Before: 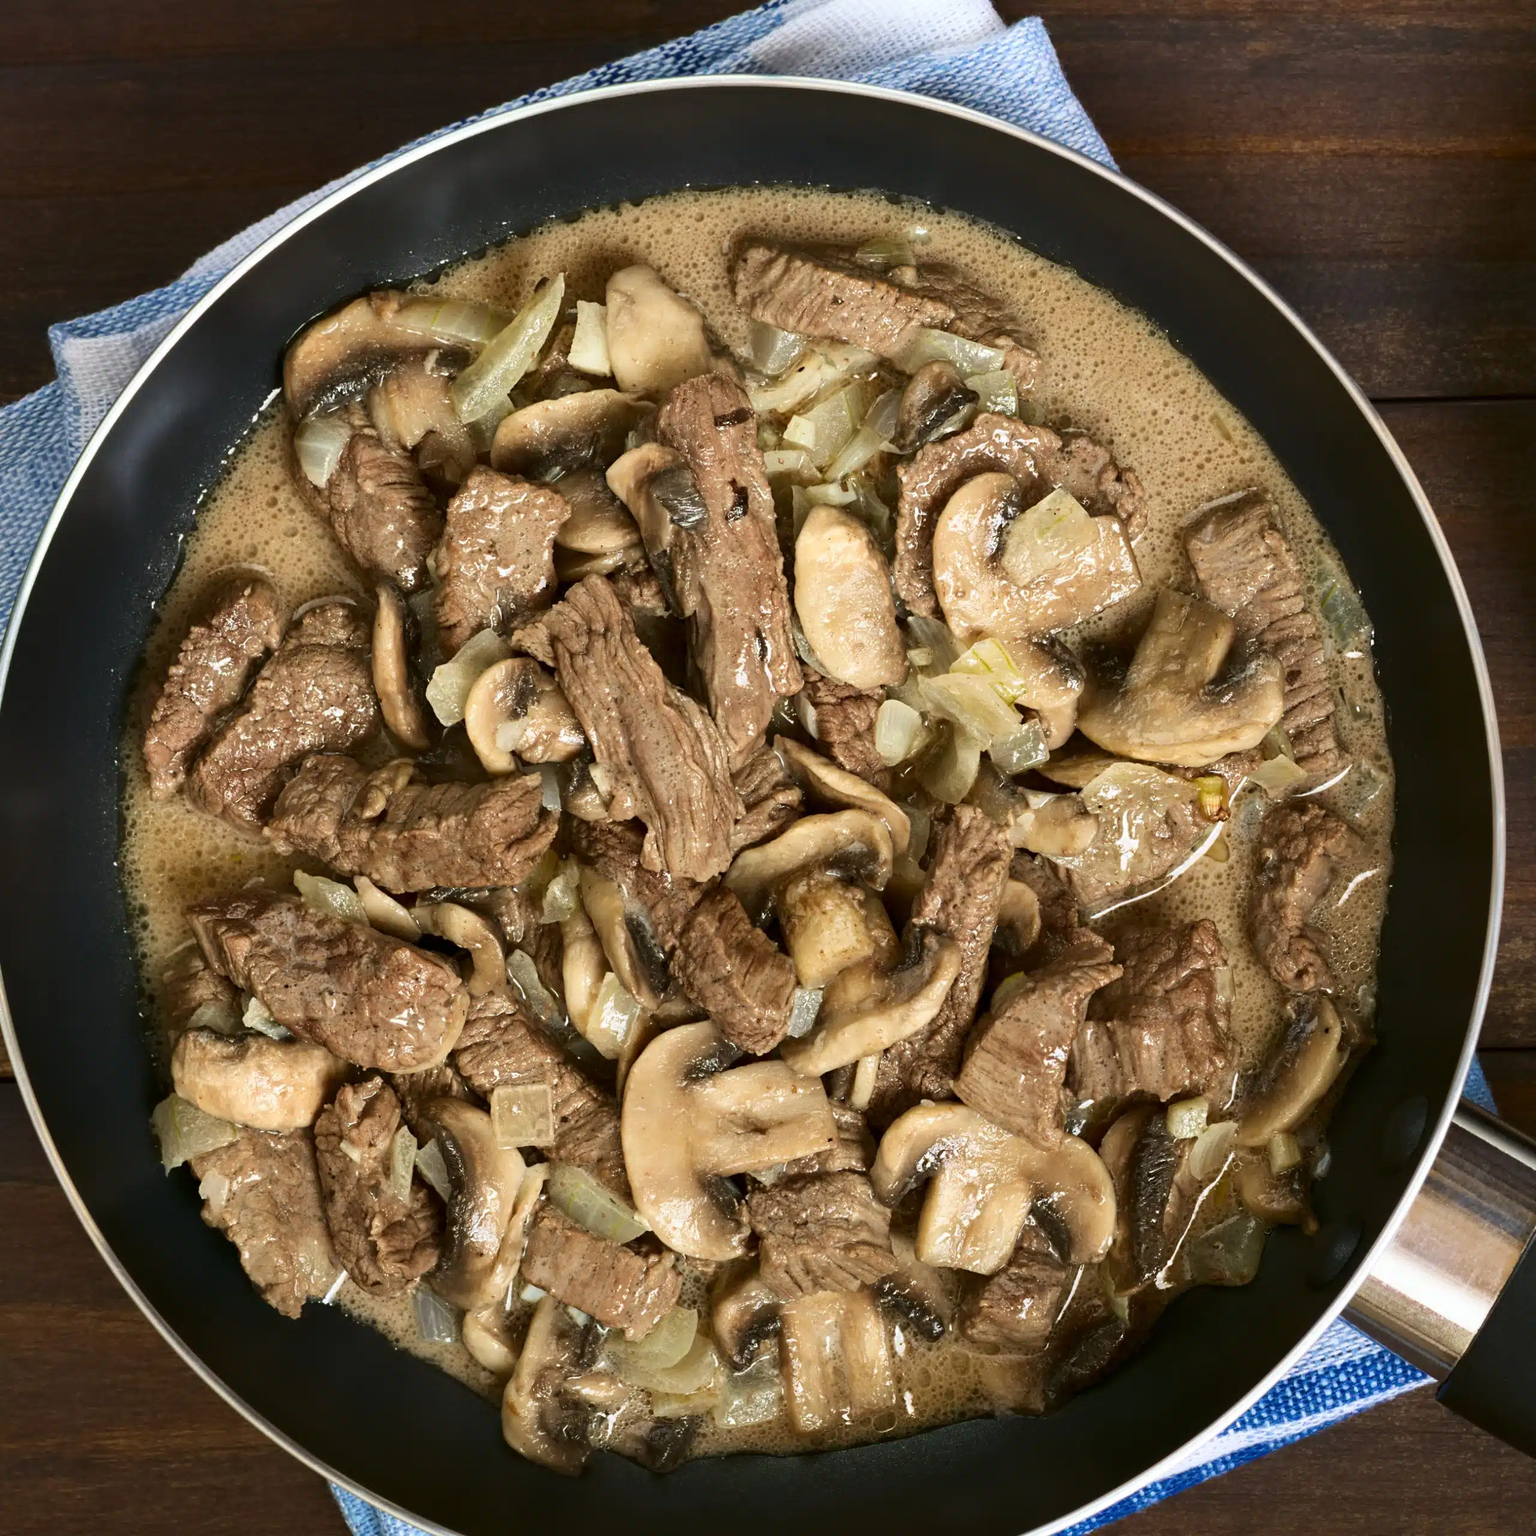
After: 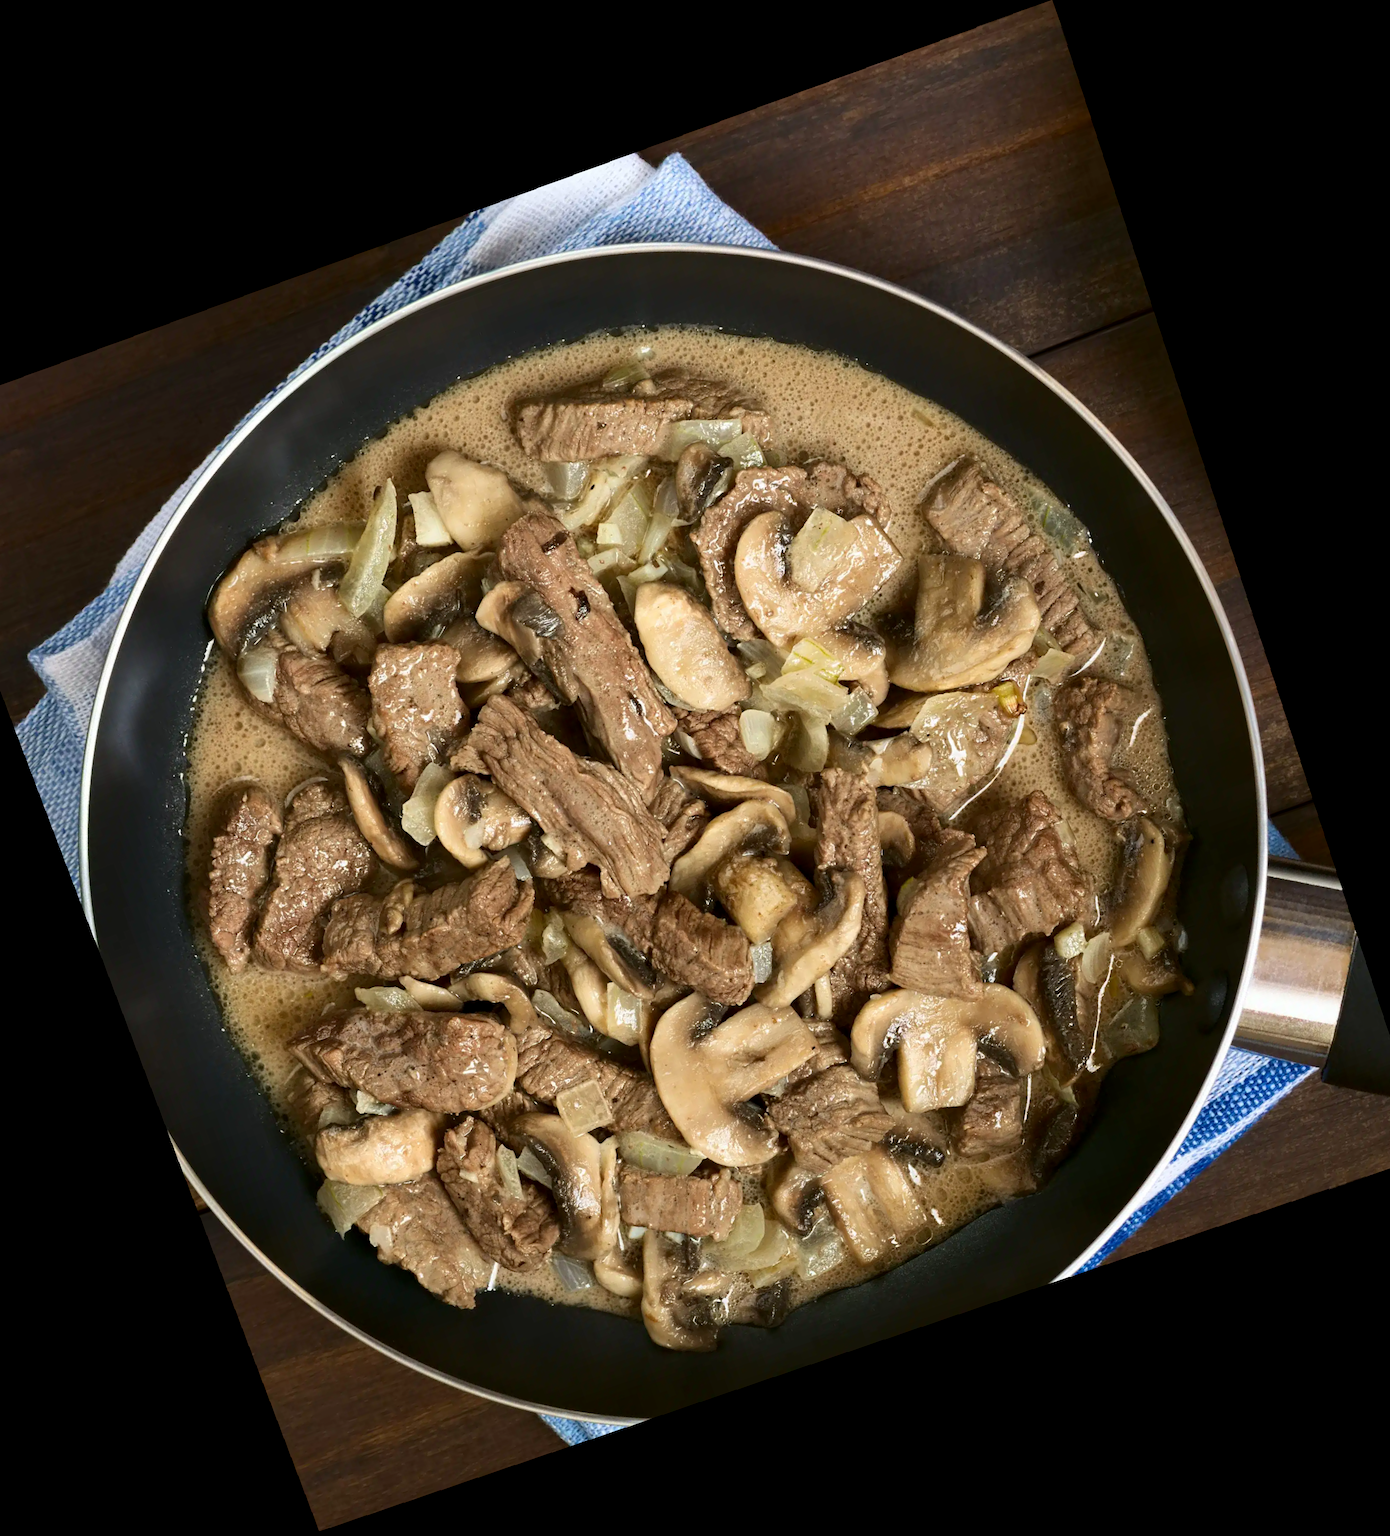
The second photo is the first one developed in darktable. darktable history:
exposure: black level correction 0.001, compensate highlight preservation false
crop and rotate: angle 19.43°, left 6.812%, right 4.125%, bottom 1.087%
rotate and perspective: lens shift (vertical) 0.048, lens shift (horizontal) -0.024, automatic cropping off
